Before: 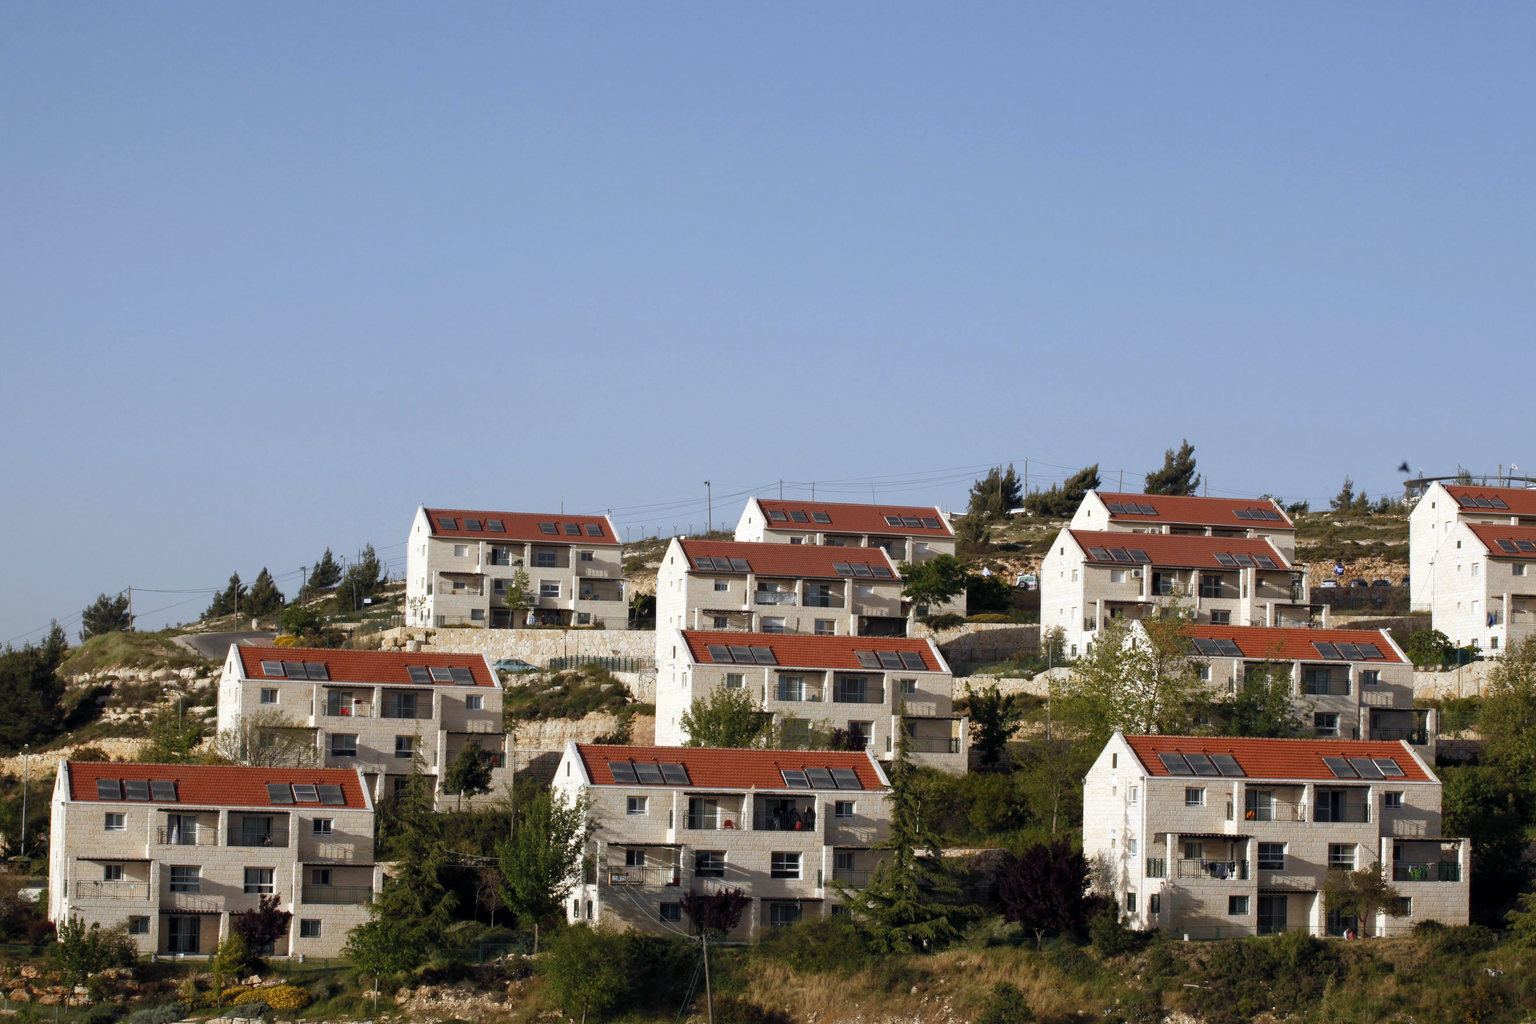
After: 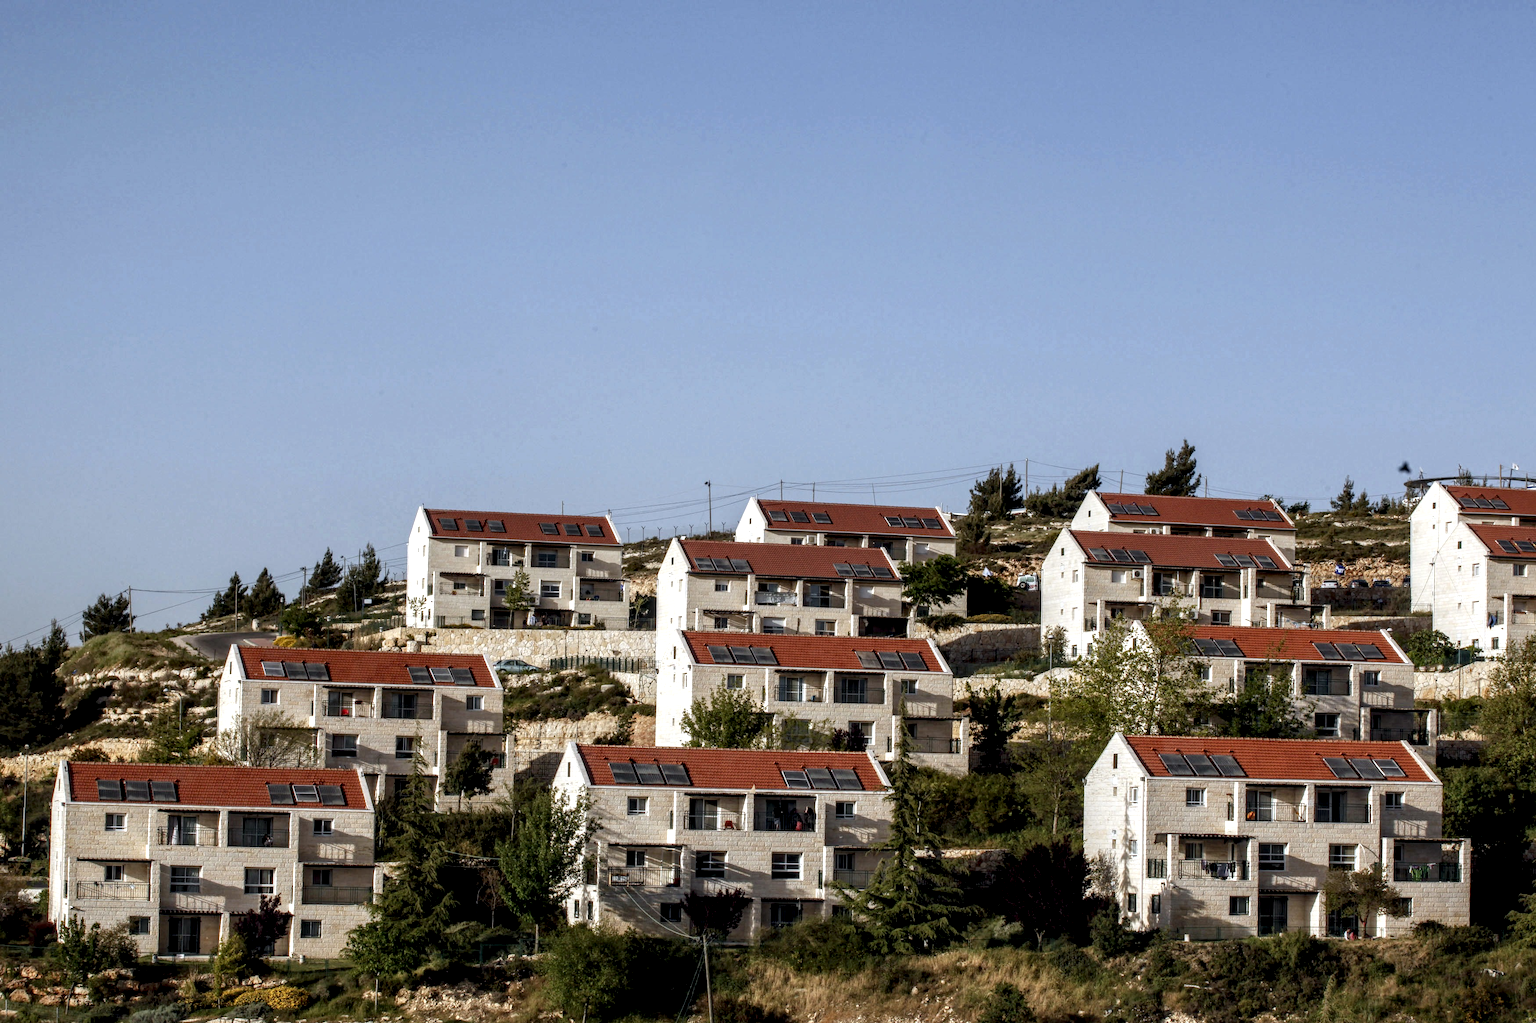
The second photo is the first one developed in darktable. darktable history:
local contrast: highlights 12%, shadows 38%, detail 183%, midtone range 0.471
